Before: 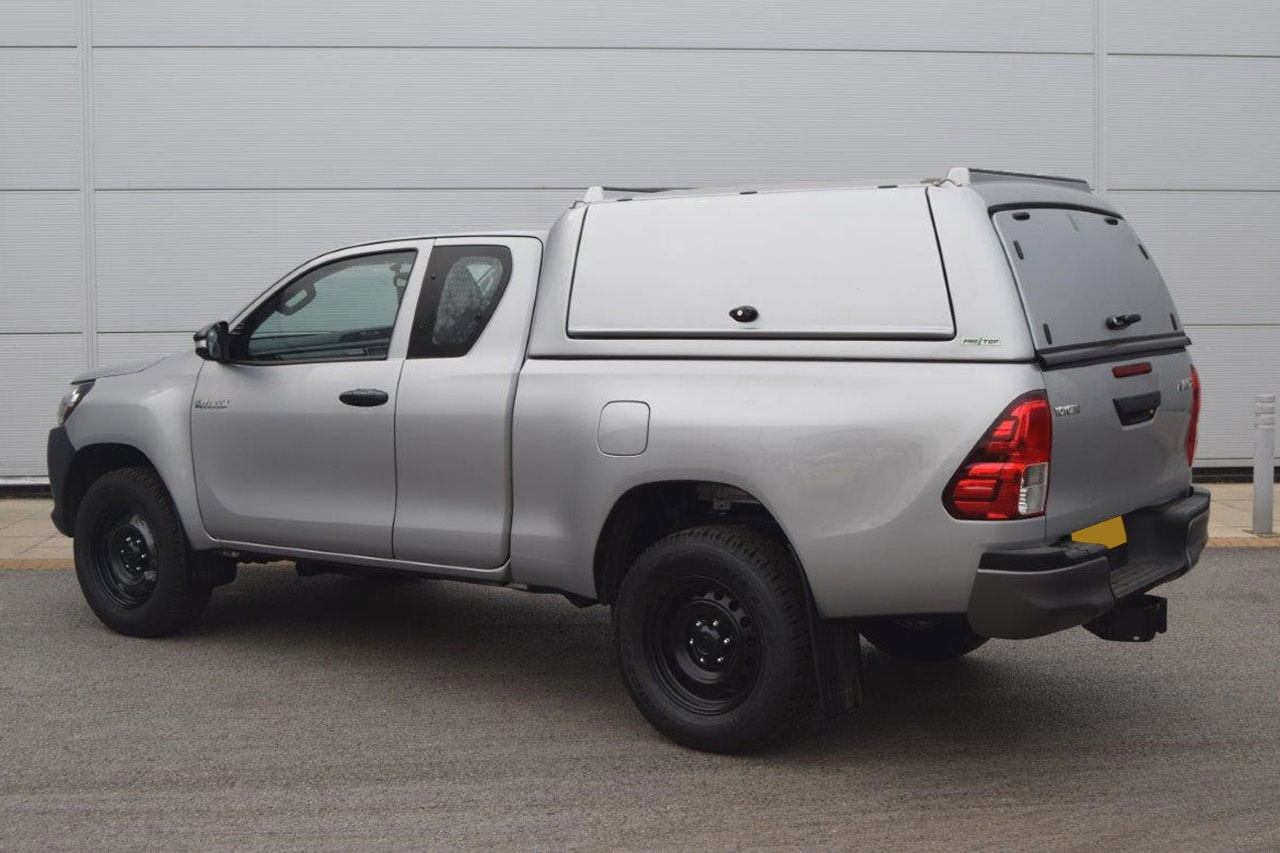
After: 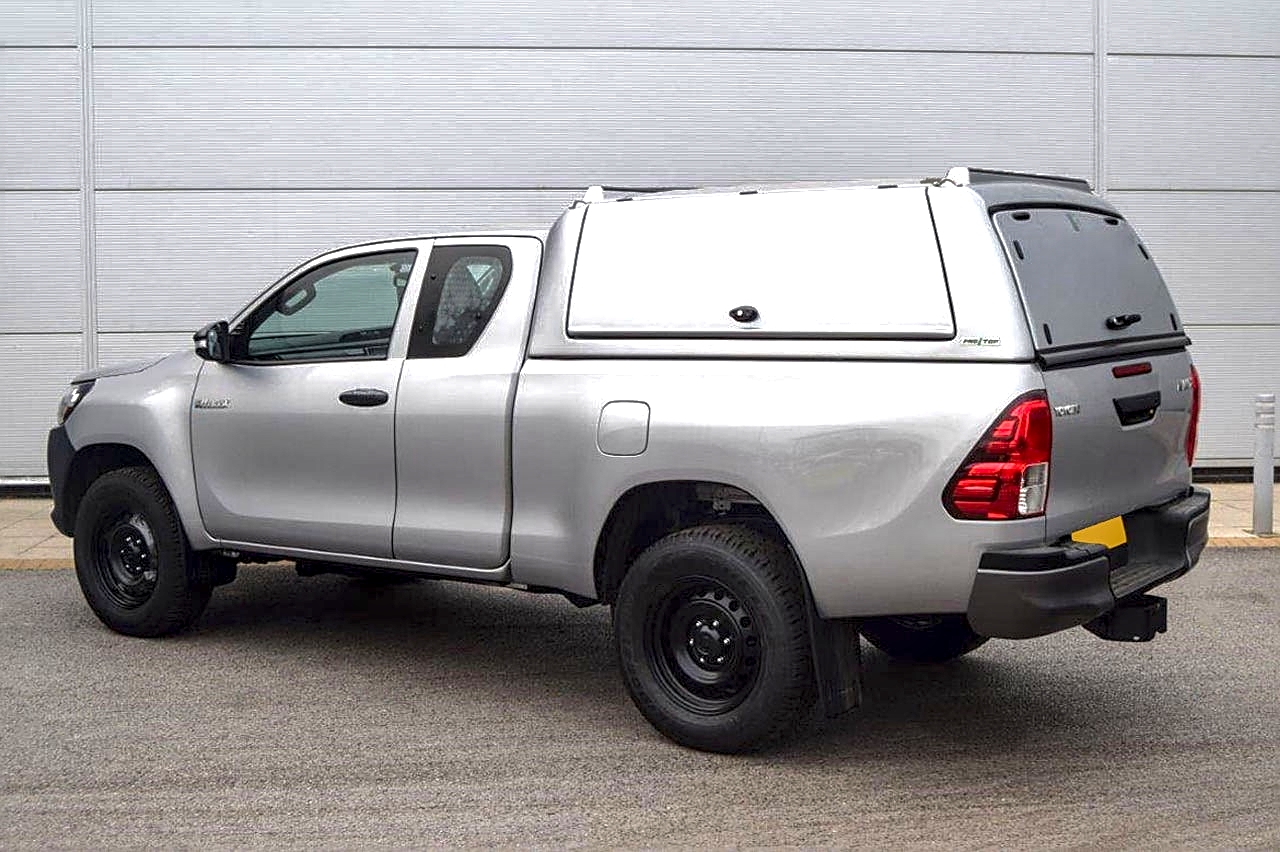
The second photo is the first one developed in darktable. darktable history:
crop: bottom 0.055%
shadows and highlights: shadows 29.96
exposure: black level correction 0, exposure 0.697 EV, compensate highlight preservation false
contrast brightness saturation: contrast 0.038, saturation 0.153
sharpen: on, module defaults
local contrast: highlights 60%, shadows 59%, detail 160%
